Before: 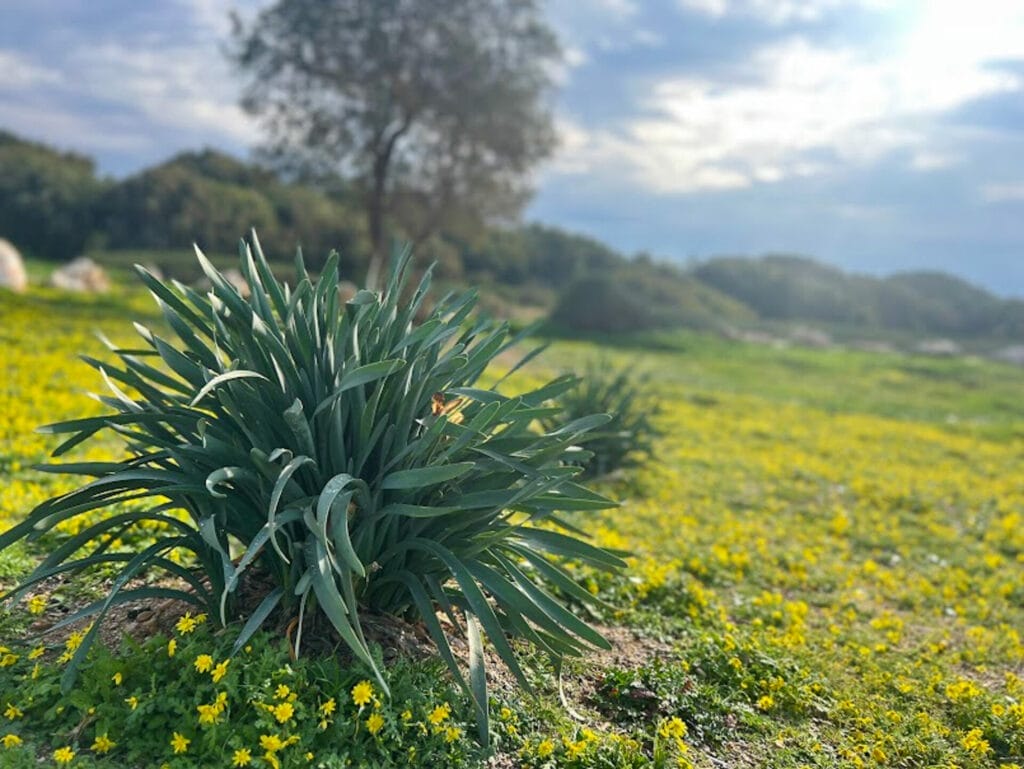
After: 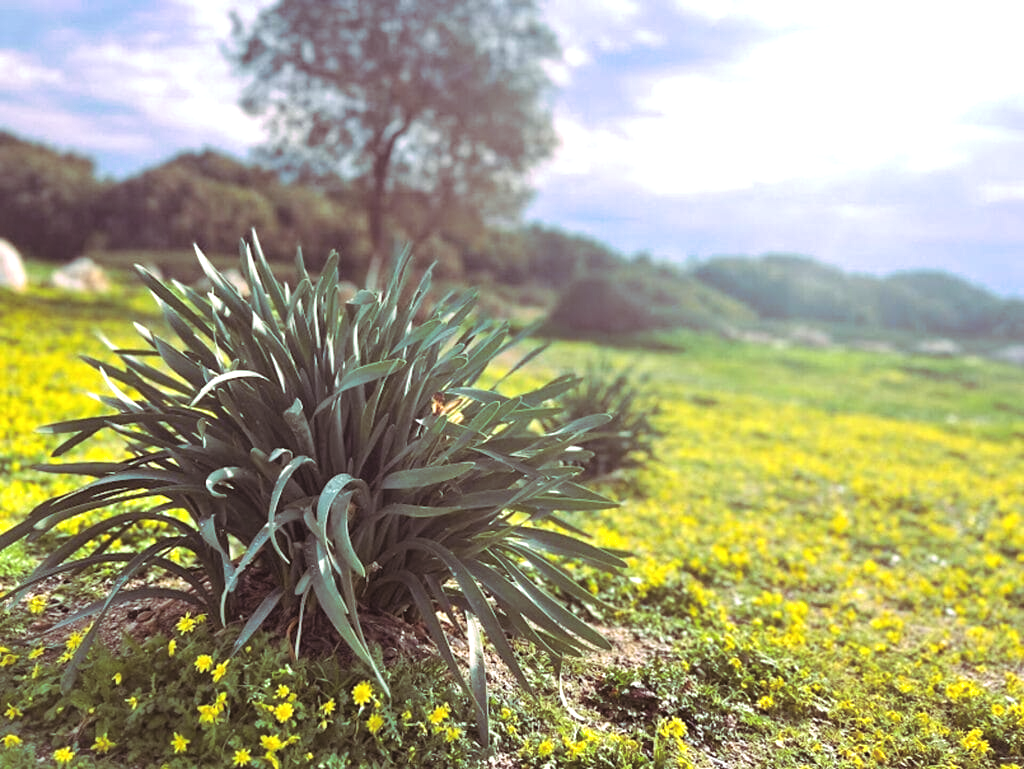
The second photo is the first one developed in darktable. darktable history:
exposure: black level correction -0.002, exposure 0.708 EV, compensate exposure bias true, compensate highlight preservation false
split-toning: highlights › hue 298.8°, highlights › saturation 0.73, compress 41.76%
